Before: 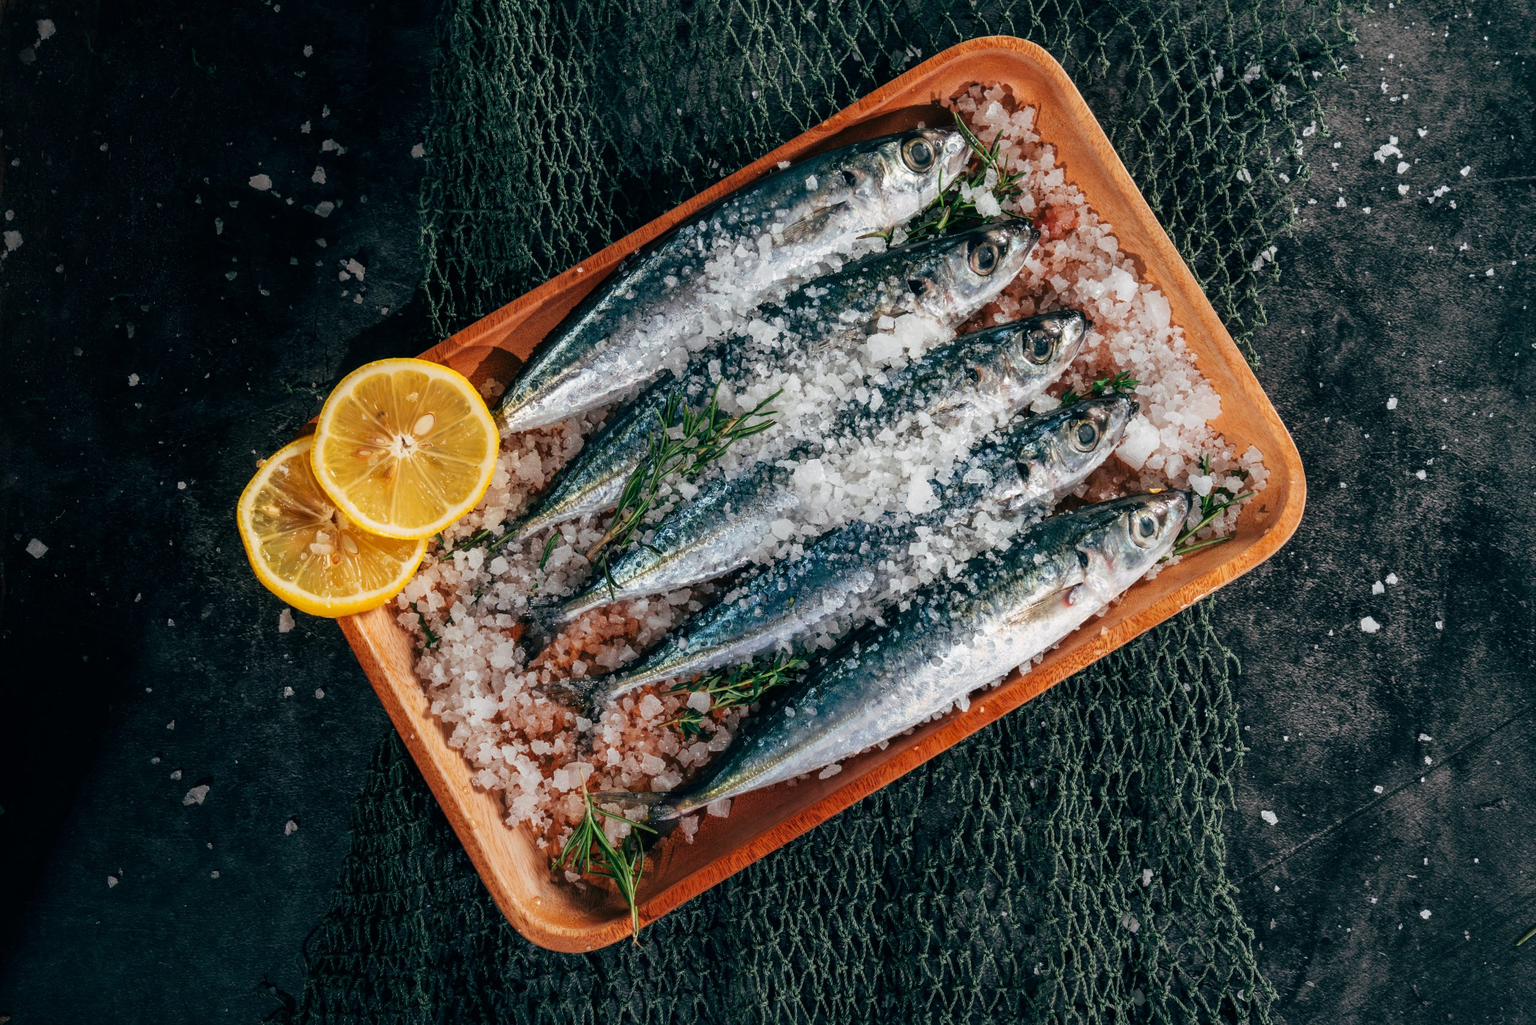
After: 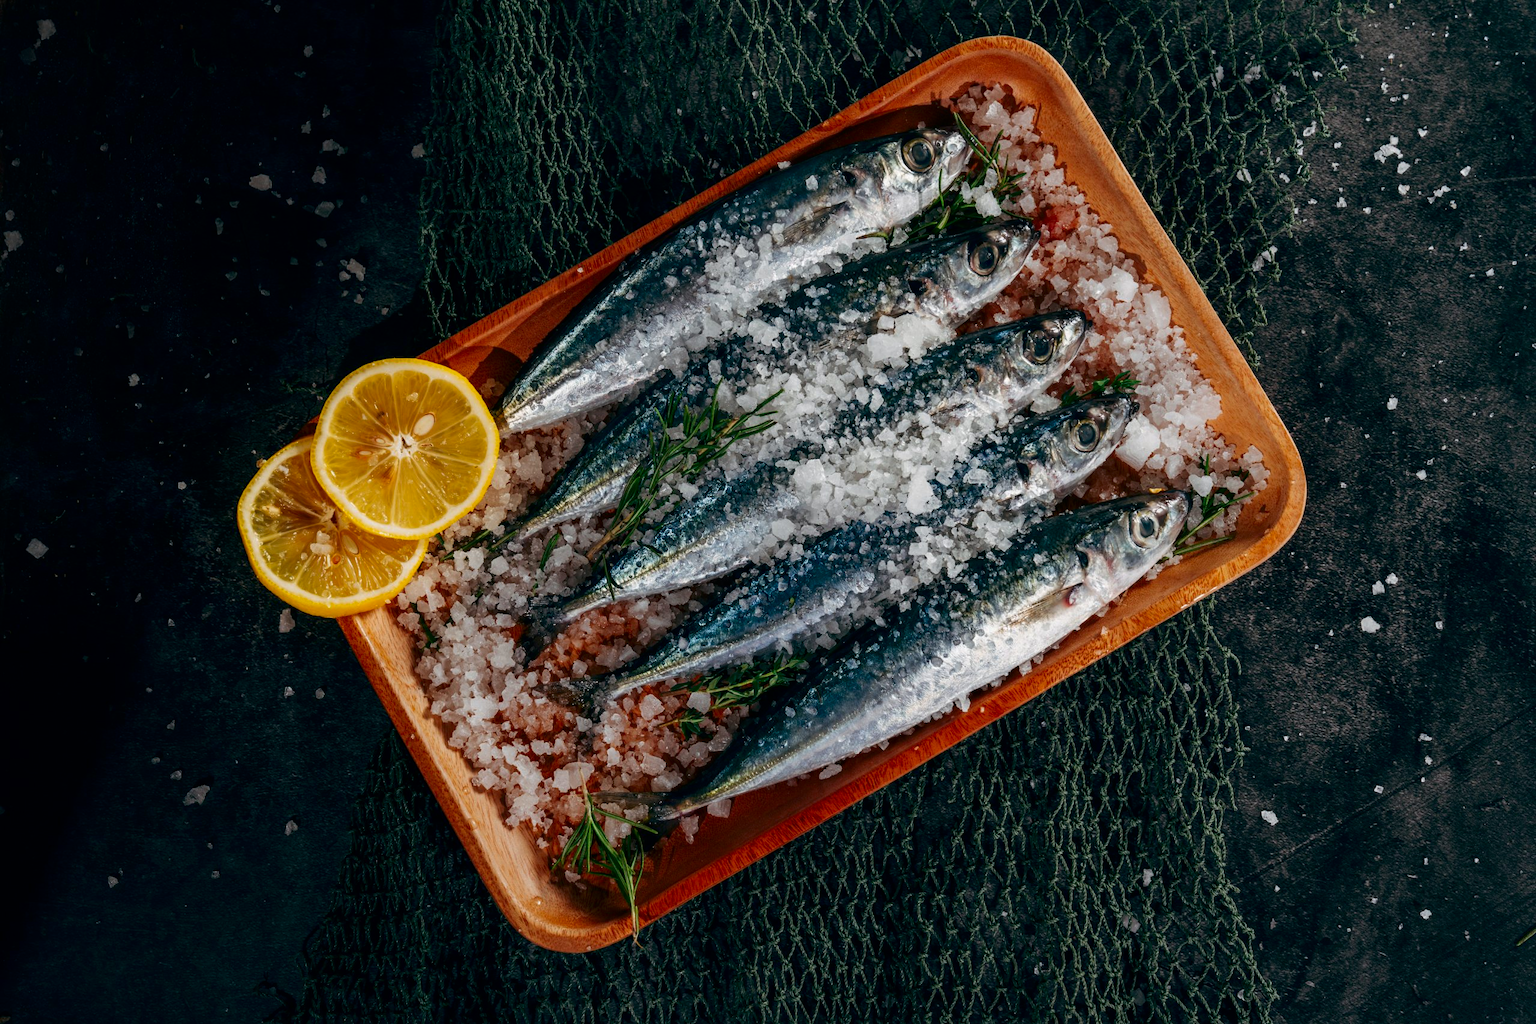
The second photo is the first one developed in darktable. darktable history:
contrast brightness saturation: brightness -0.2, saturation 0.08
color balance: on, module defaults
